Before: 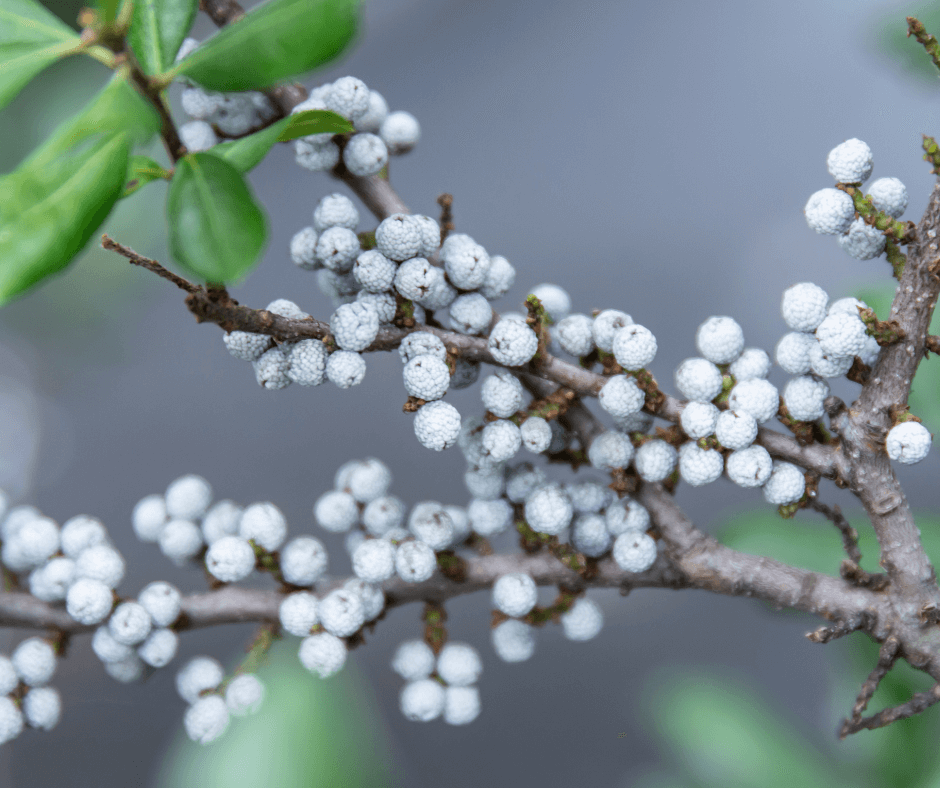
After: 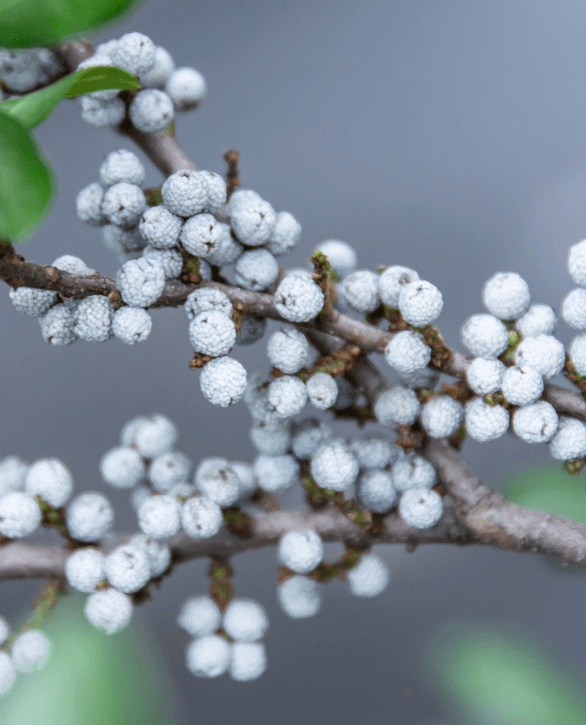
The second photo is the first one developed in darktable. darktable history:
crop and rotate: left 22.918%, top 5.629%, right 14.711%, bottom 2.247%
exposure: compensate highlight preservation false
rotate and perspective: automatic cropping original format, crop left 0, crop top 0
